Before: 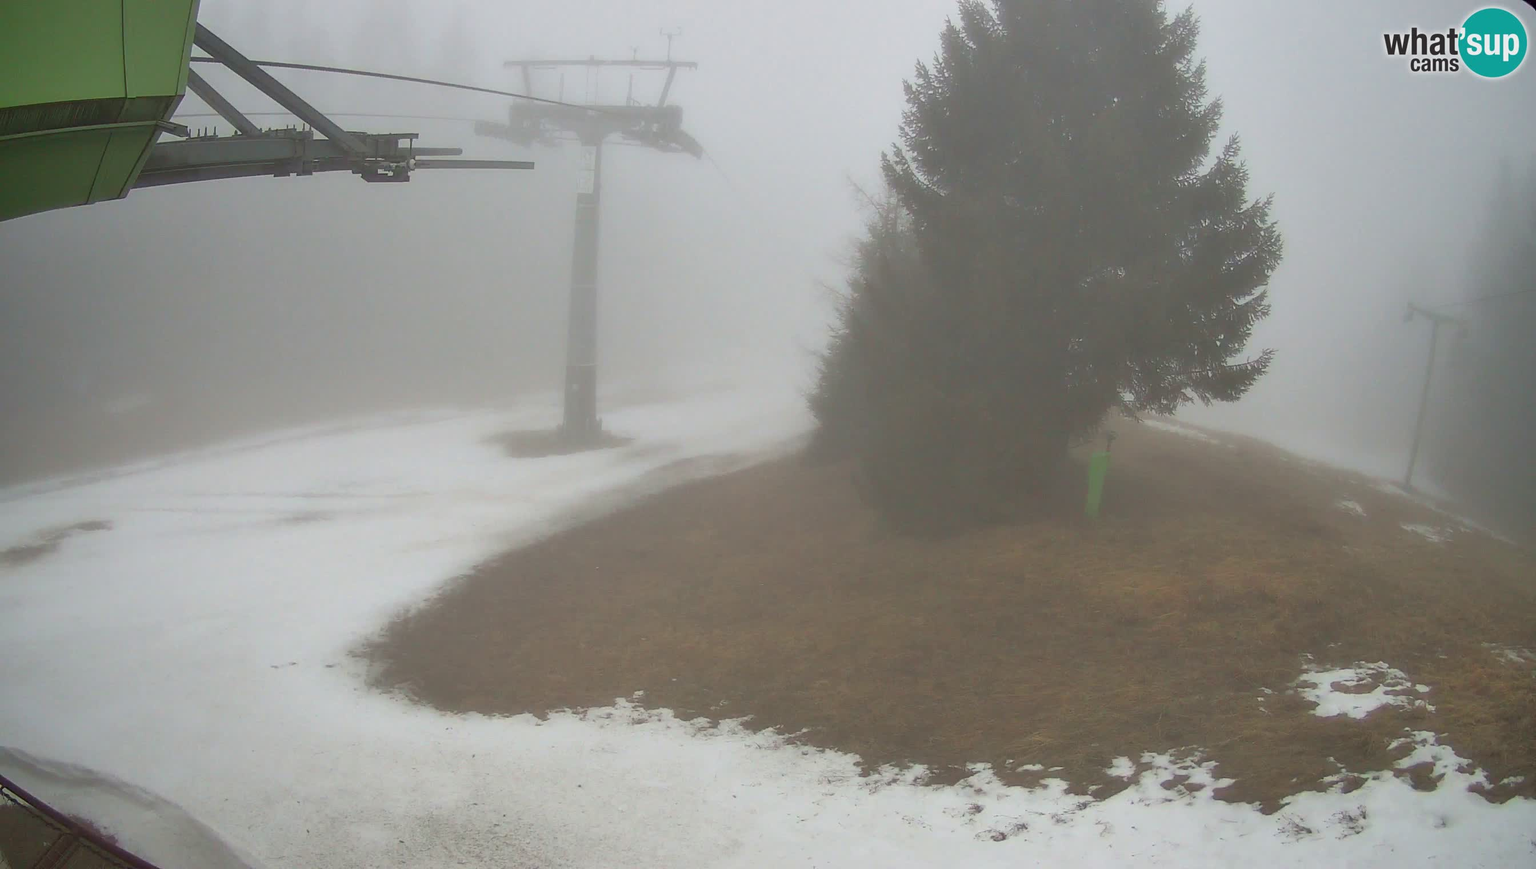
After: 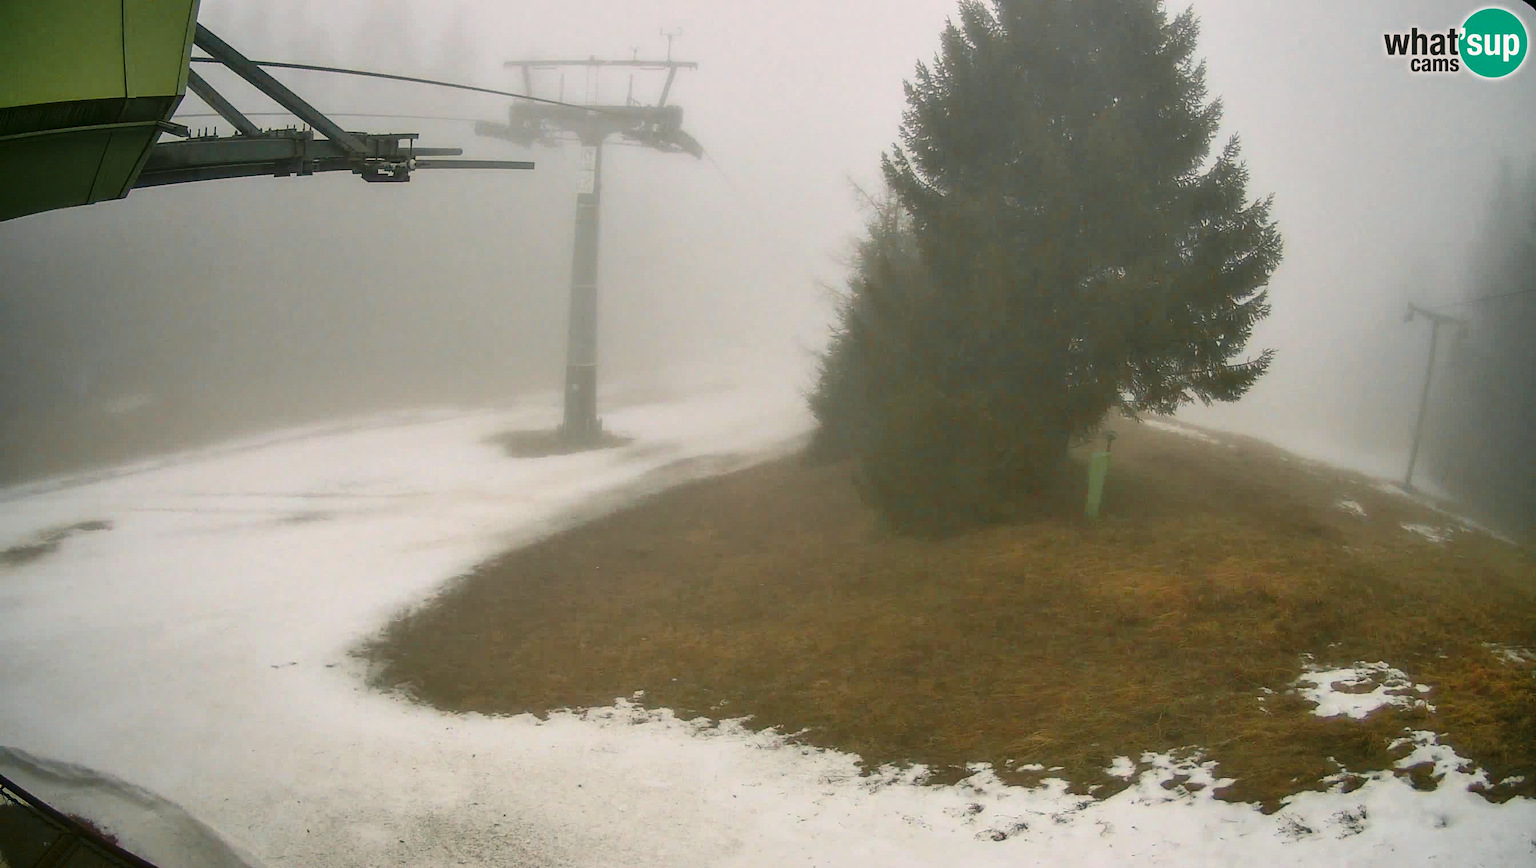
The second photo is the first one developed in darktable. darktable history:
local contrast: on, module defaults
contrast brightness saturation: contrast 0.125, brightness -0.054, saturation 0.15
exposure: exposure 0.129 EV, compensate exposure bias true, compensate highlight preservation false
color correction: highlights a* 4.52, highlights b* 4.98, shadows a* -8.03, shadows b* 4.56
base curve: curves: ch0 [(0, 0) (0.073, 0.04) (0.157, 0.139) (0.492, 0.492) (0.758, 0.758) (1, 1)], preserve colors none
color zones: curves: ch1 [(0.263, 0.53) (0.376, 0.287) (0.487, 0.512) (0.748, 0.547) (1, 0.513)]; ch2 [(0.262, 0.45) (0.751, 0.477)]
